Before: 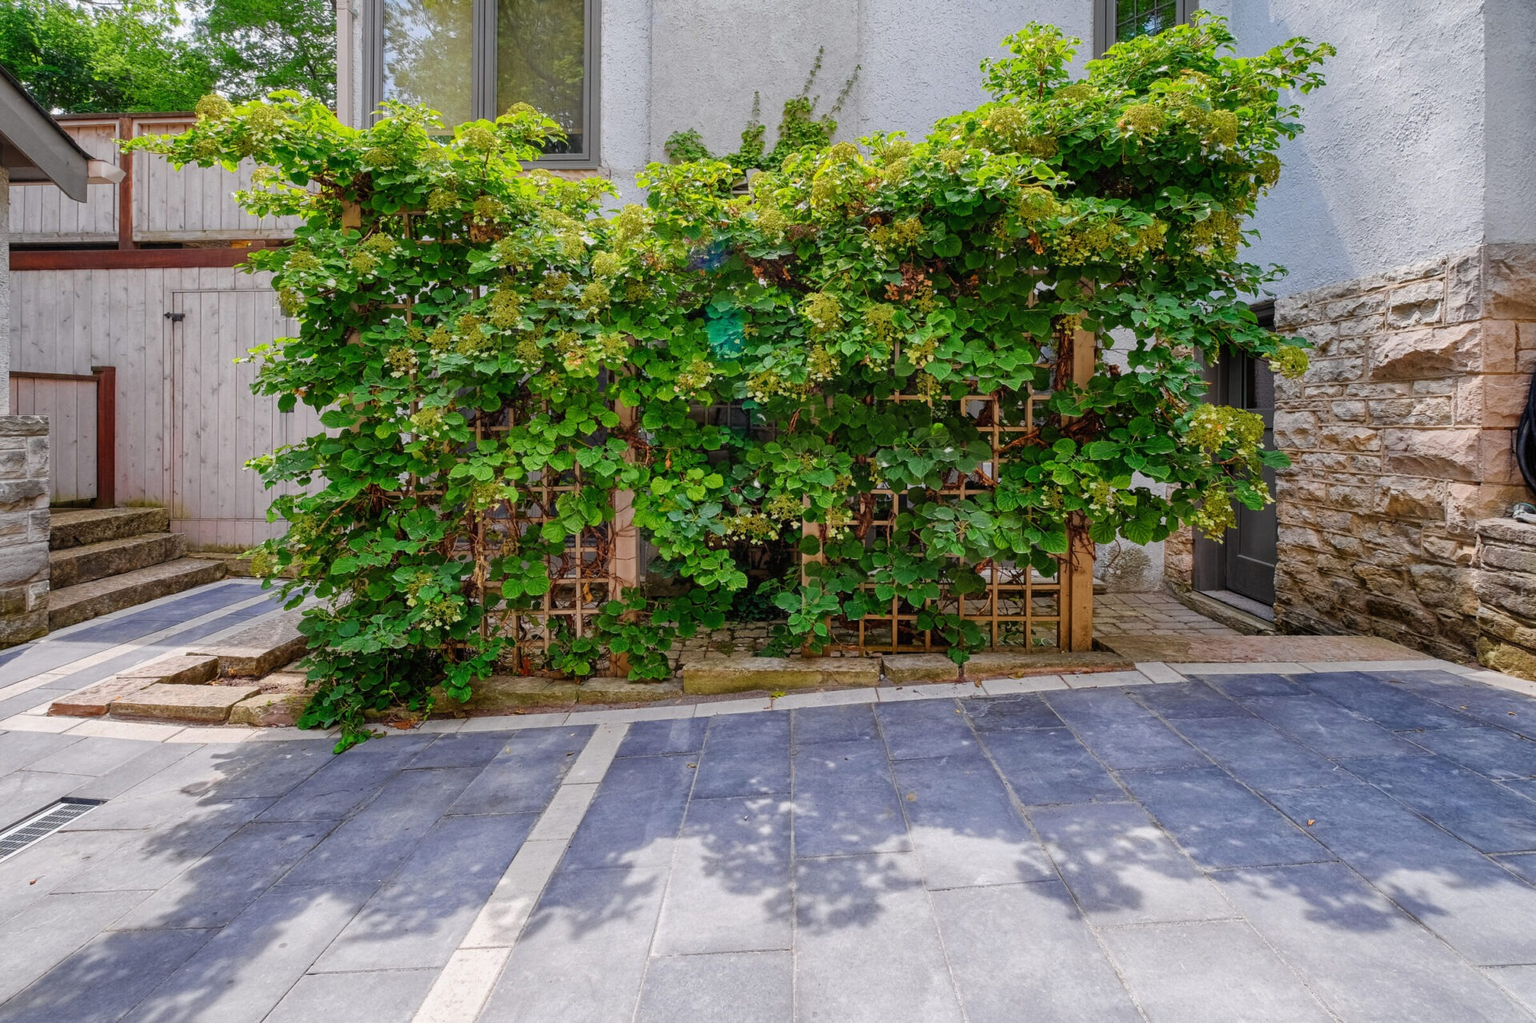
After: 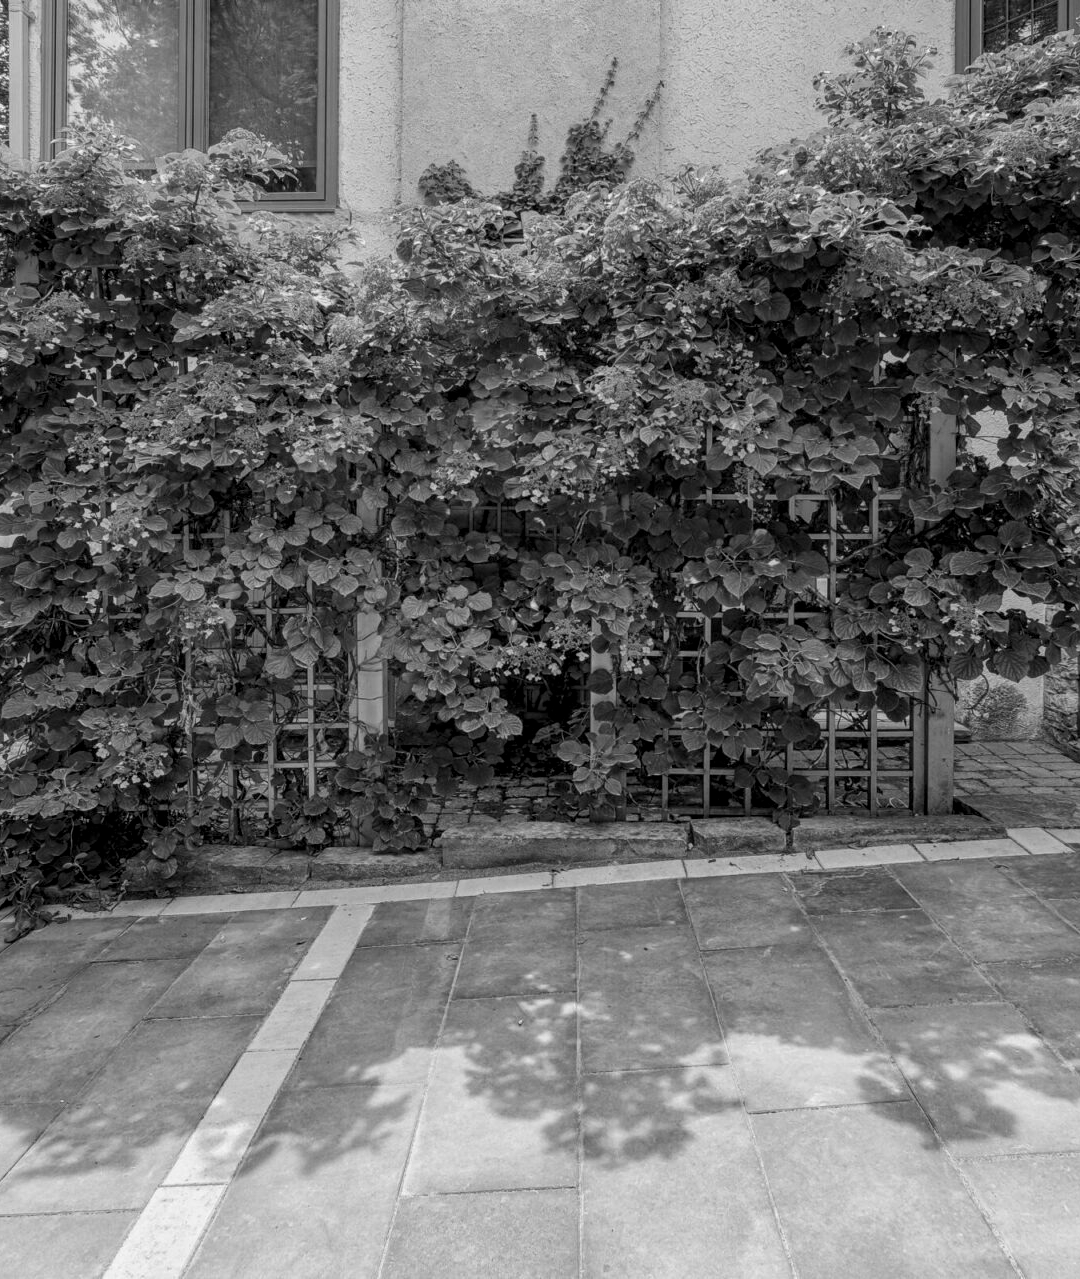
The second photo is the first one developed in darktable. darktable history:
color calibration: output gray [0.21, 0.42, 0.37, 0], gray › normalize channels true, illuminant same as pipeline (D50), adaptation XYZ, x 0.346, y 0.359, gamut compression 0
crop: left 21.496%, right 22.254%
local contrast: on, module defaults
